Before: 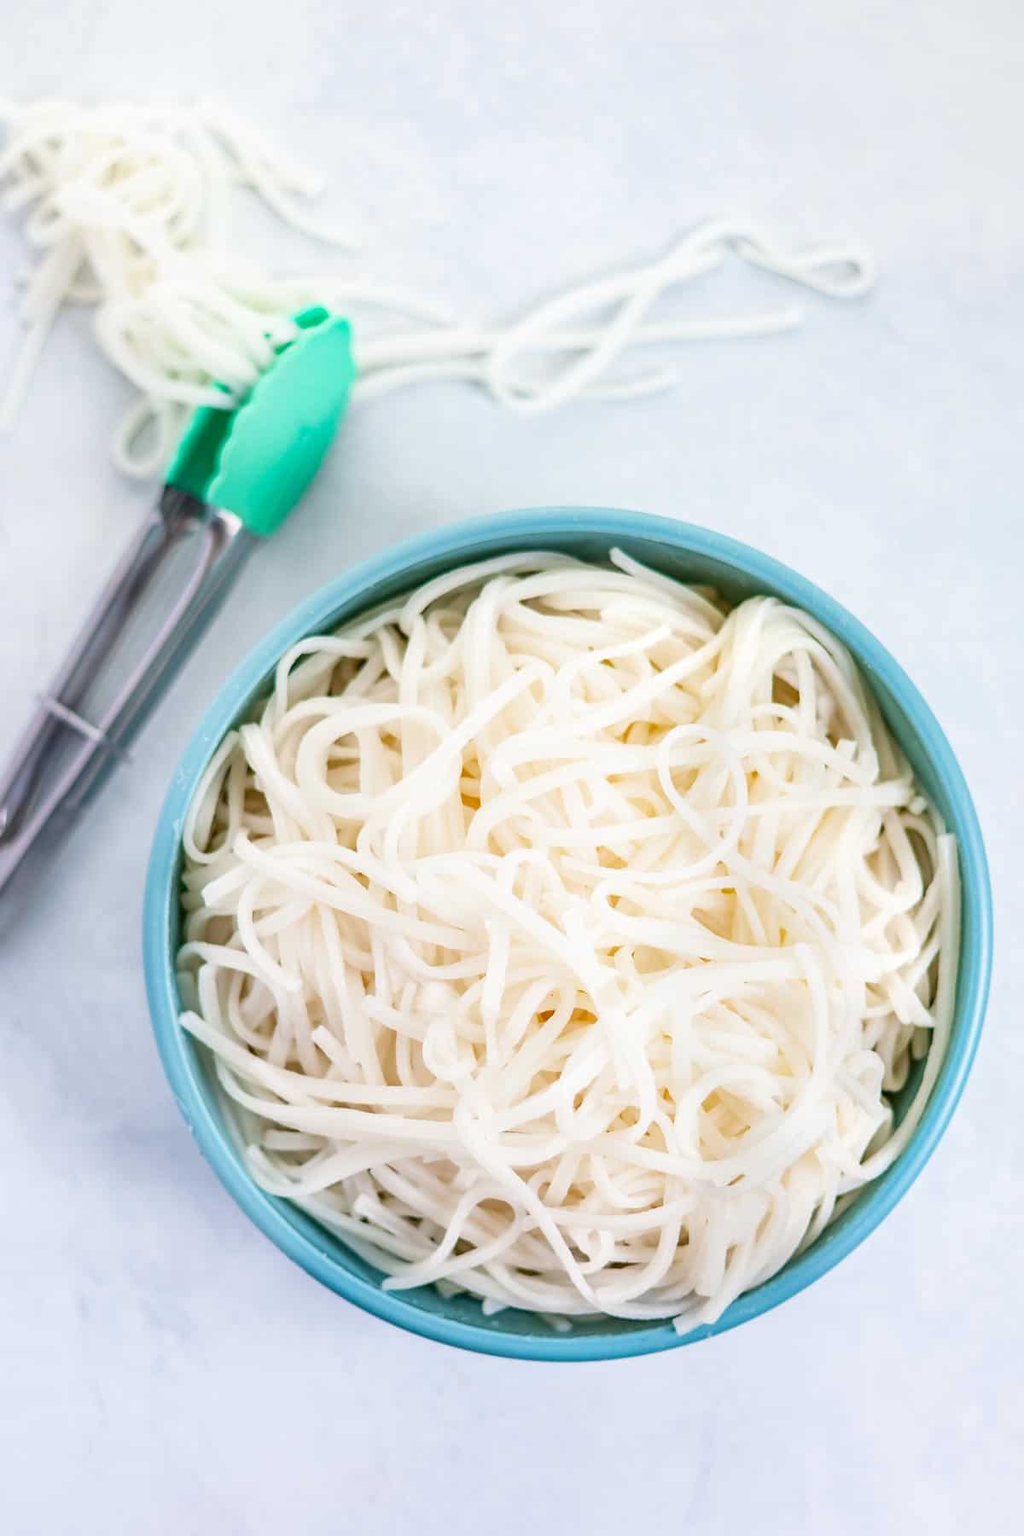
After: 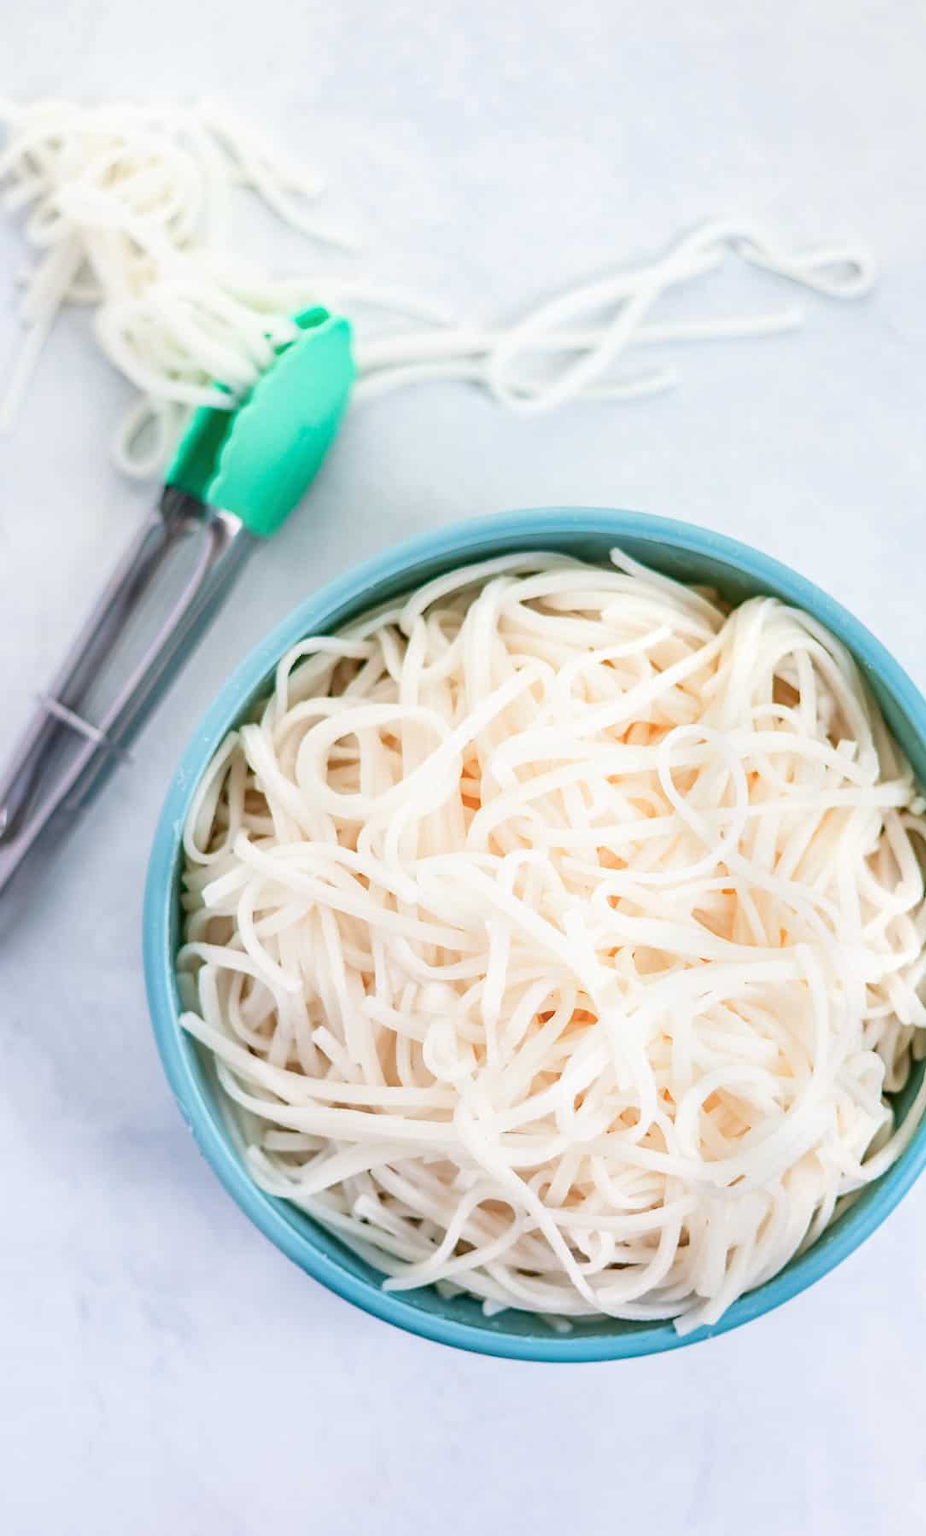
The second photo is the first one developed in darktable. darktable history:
crop: right 9.503%, bottom 0.038%
color zones: curves: ch1 [(0, 0.469) (0.072, 0.457) (0.243, 0.494) (0.429, 0.5) (0.571, 0.5) (0.714, 0.5) (0.857, 0.5) (1, 0.469)]; ch2 [(0, 0.499) (0.143, 0.467) (0.242, 0.436) (0.429, 0.493) (0.571, 0.5) (0.714, 0.5) (0.857, 0.5) (1, 0.499)]
